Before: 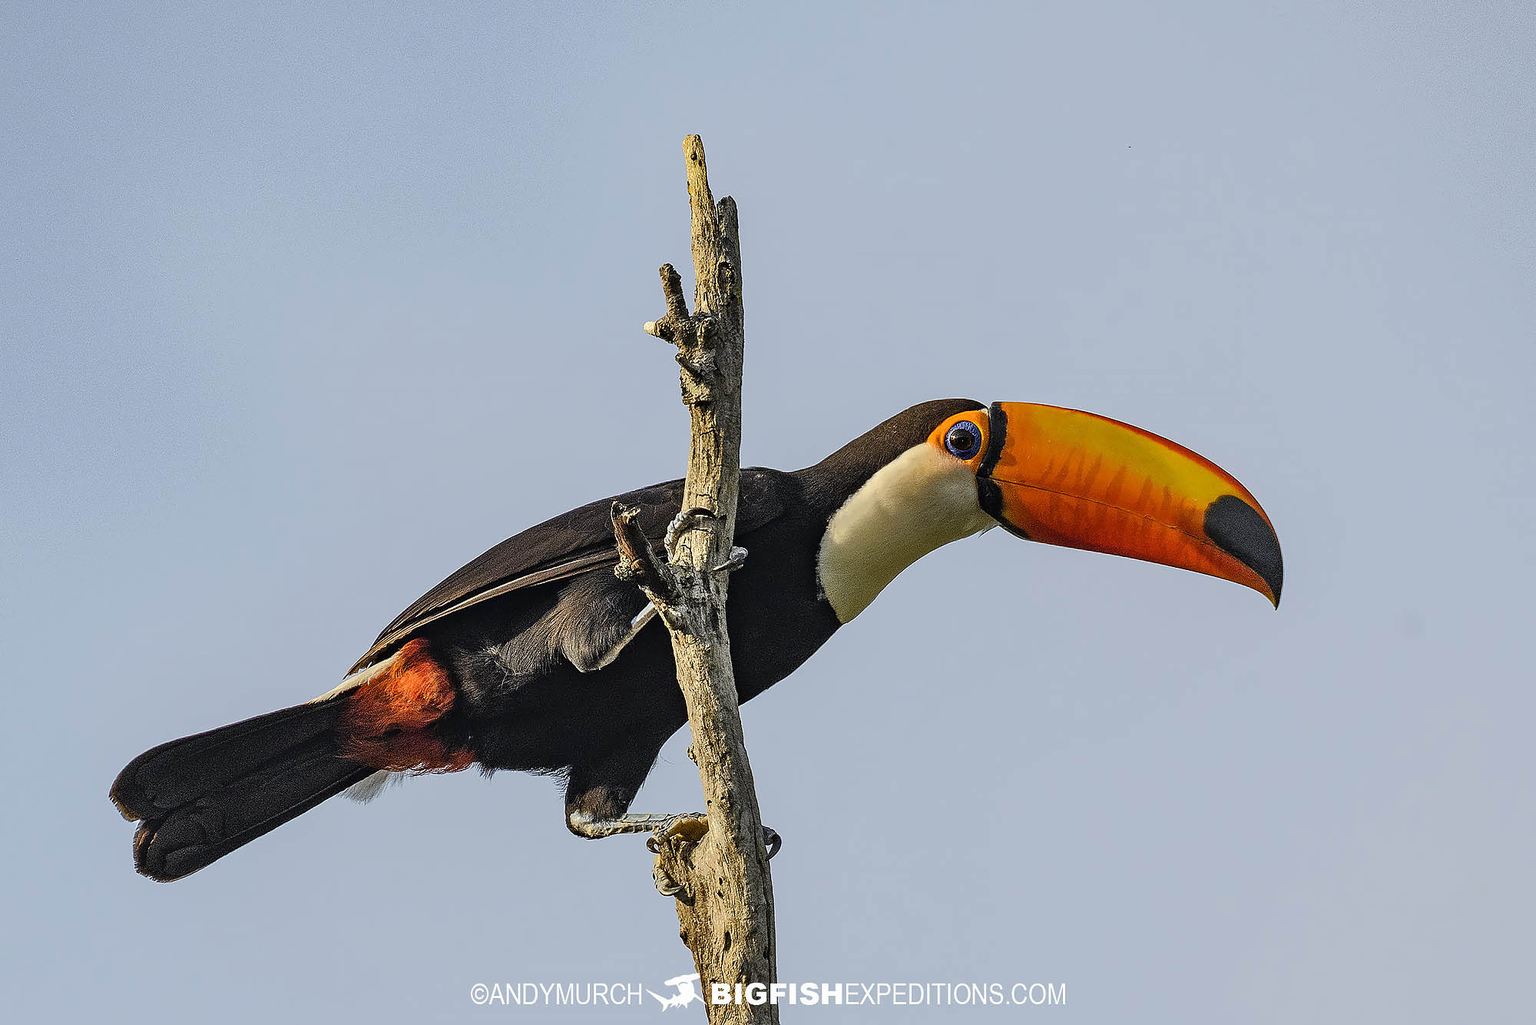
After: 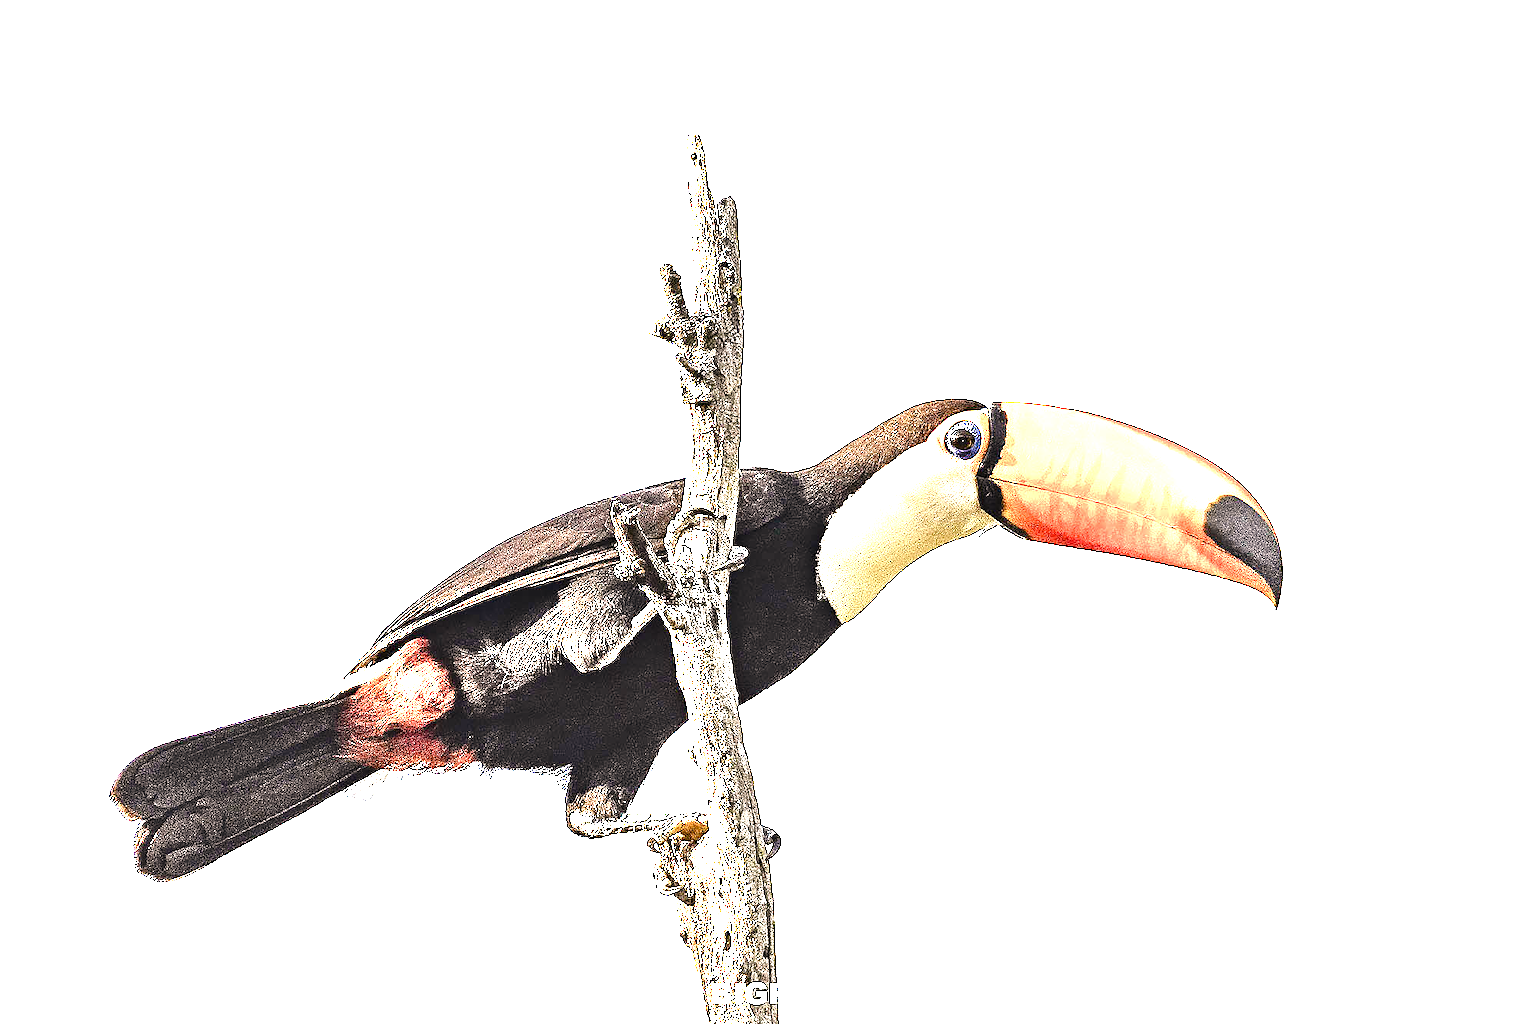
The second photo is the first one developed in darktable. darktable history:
color balance rgb: perceptual saturation grading › global saturation 20%, perceptual saturation grading › highlights -50%, perceptual saturation grading › shadows 30%, perceptual brilliance grading › global brilliance 10%, perceptual brilliance grading › shadows 15%
white balance: red 1.127, blue 0.943
tone equalizer: -8 EV -1.08 EV, -7 EV -1.01 EV, -6 EV -0.867 EV, -5 EV -0.578 EV, -3 EV 0.578 EV, -2 EV 0.867 EV, -1 EV 1.01 EV, +0 EV 1.08 EV, edges refinement/feathering 500, mask exposure compensation -1.57 EV, preserve details no
exposure: exposure 2 EV, compensate highlight preservation false
